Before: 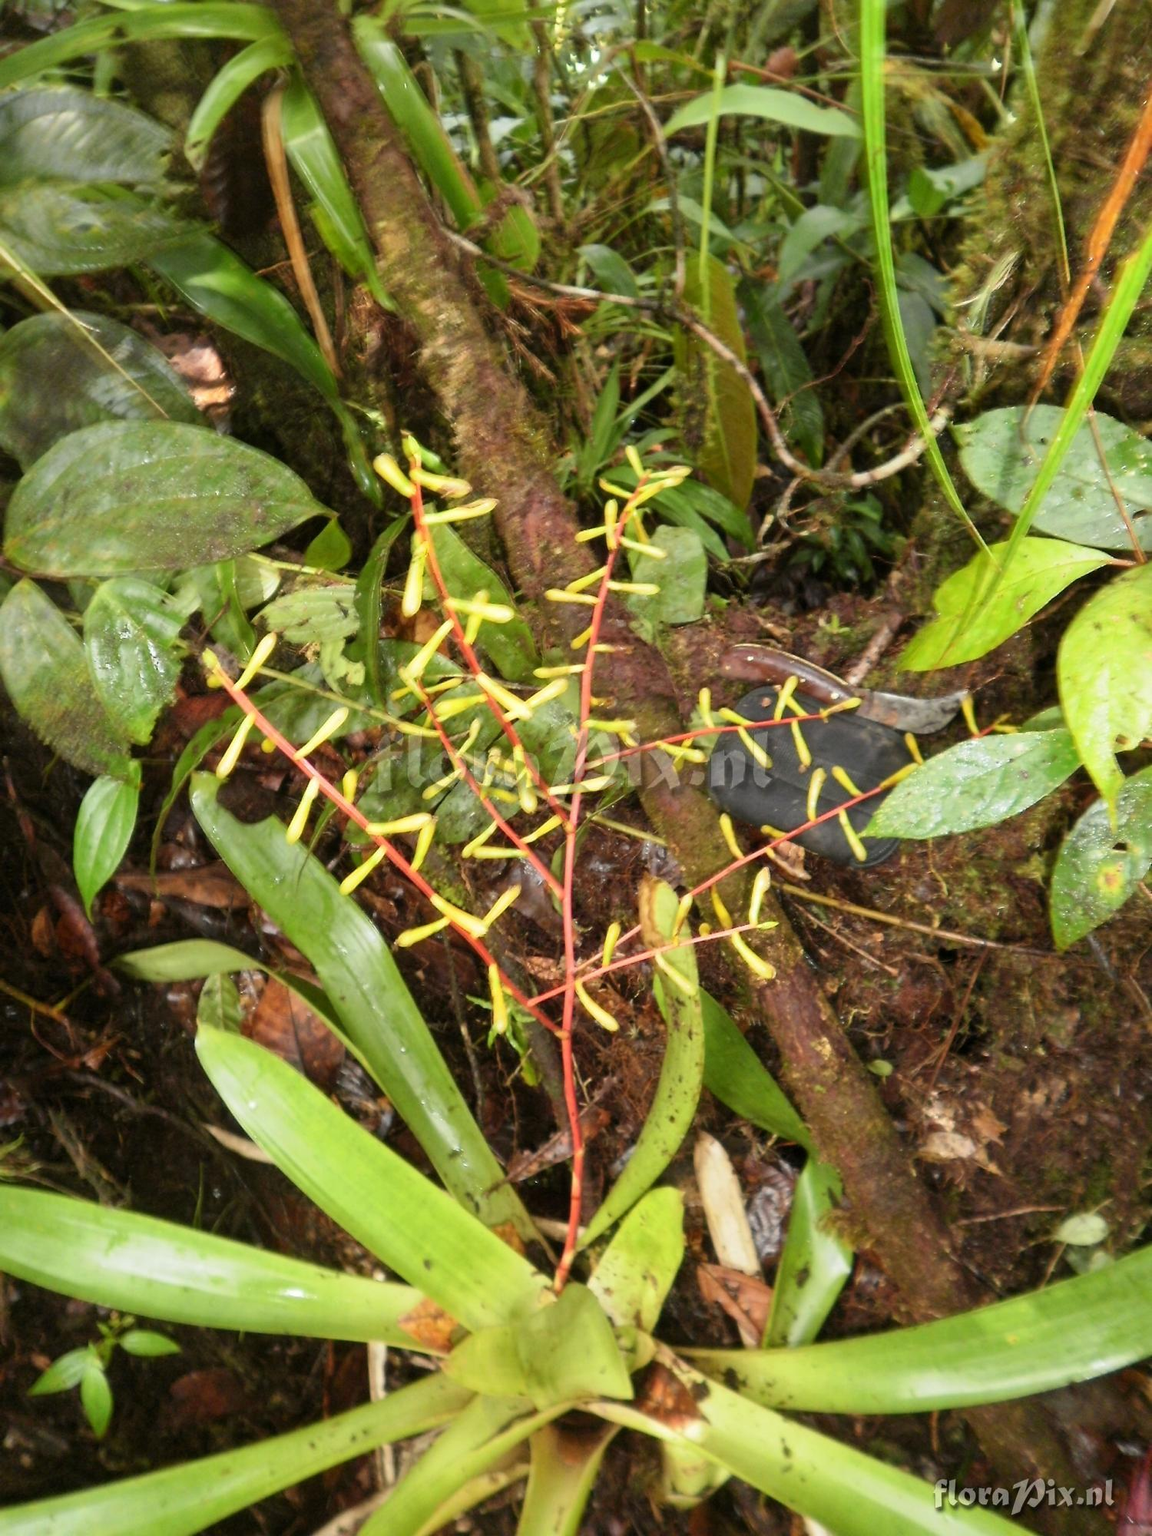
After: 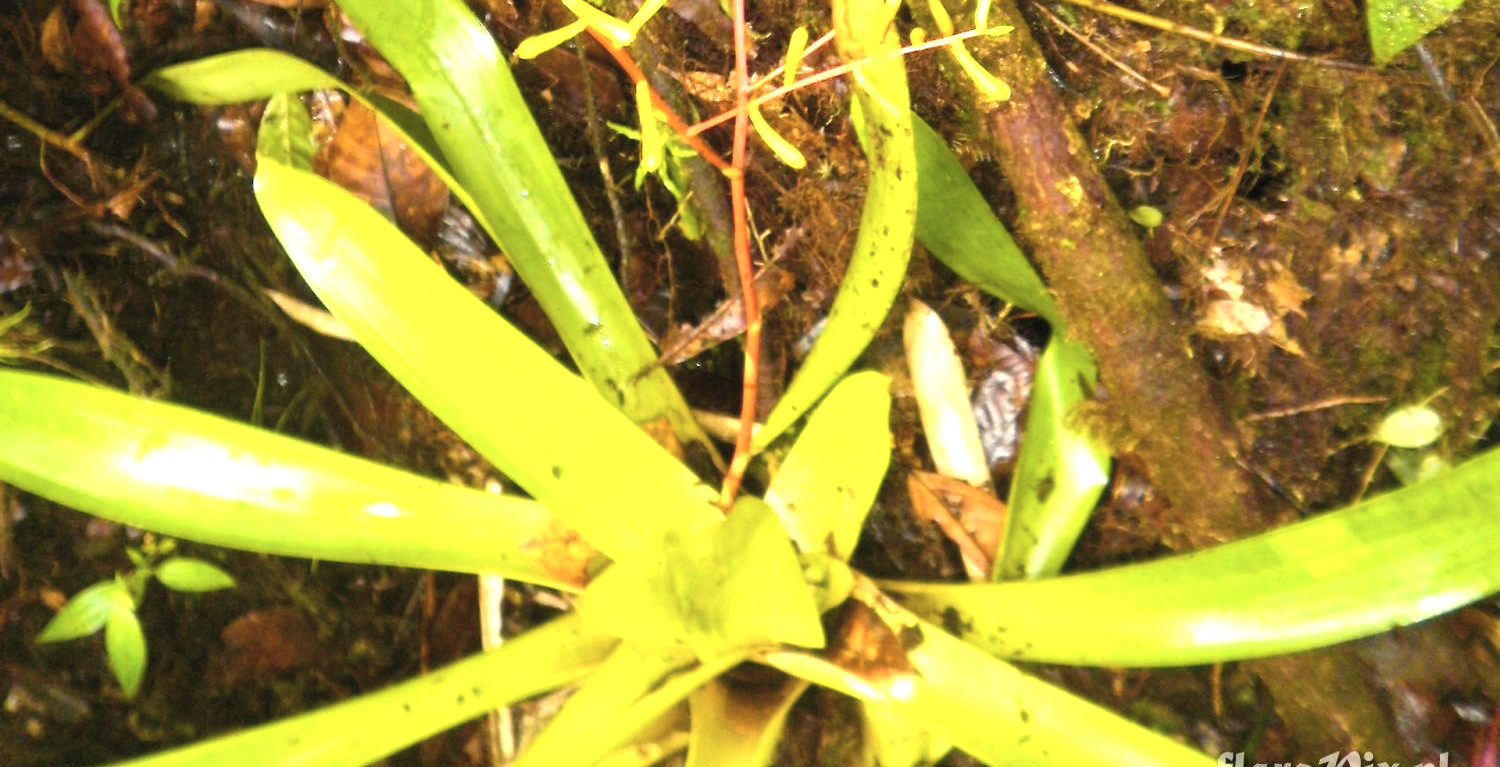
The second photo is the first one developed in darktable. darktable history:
contrast brightness saturation: contrast -0.042, saturation -0.391
exposure: black level correction 0, exposure 1.2 EV, compensate exposure bias true, compensate highlight preservation false
color correction: highlights b* 2.94
color balance rgb: linear chroma grading › global chroma 42.263%, perceptual saturation grading › global saturation 30%, global vibrance 20%
crop and rotate: top 58.712%, bottom 2.895%
